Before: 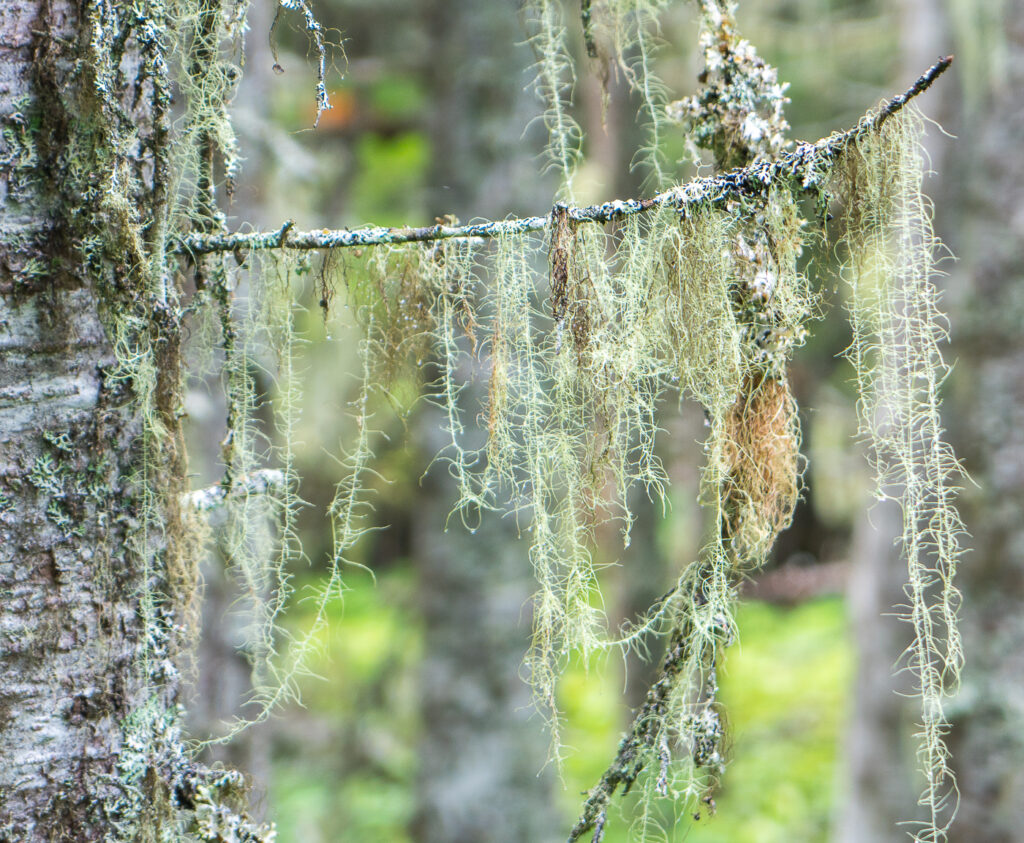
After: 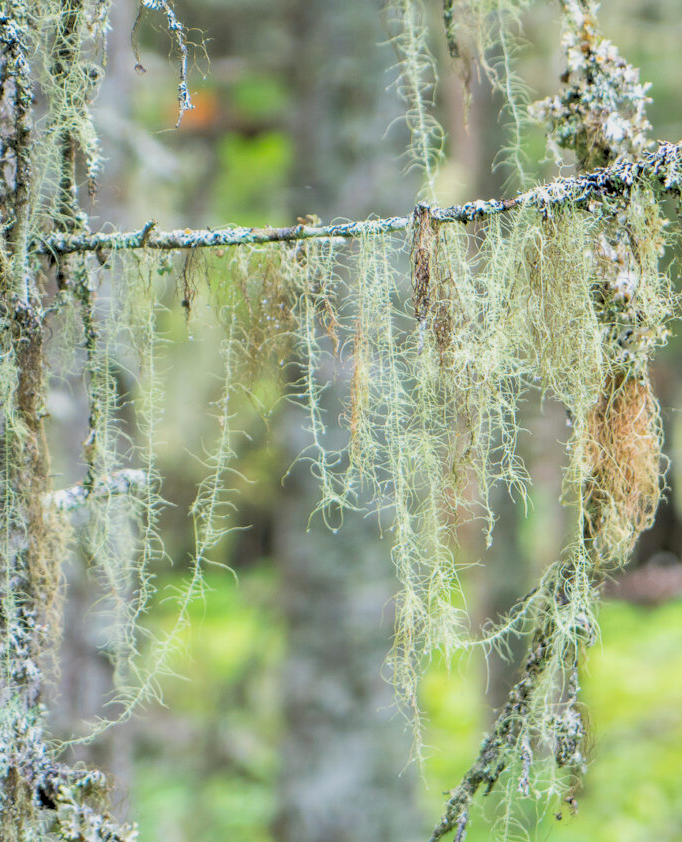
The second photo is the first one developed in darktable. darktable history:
crop and rotate: left 13.537%, right 19.796%
rgb levels: preserve colors sum RGB, levels [[0.038, 0.433, 0.934], [0, 0.5, 1], [0, 0.5, 1]]
